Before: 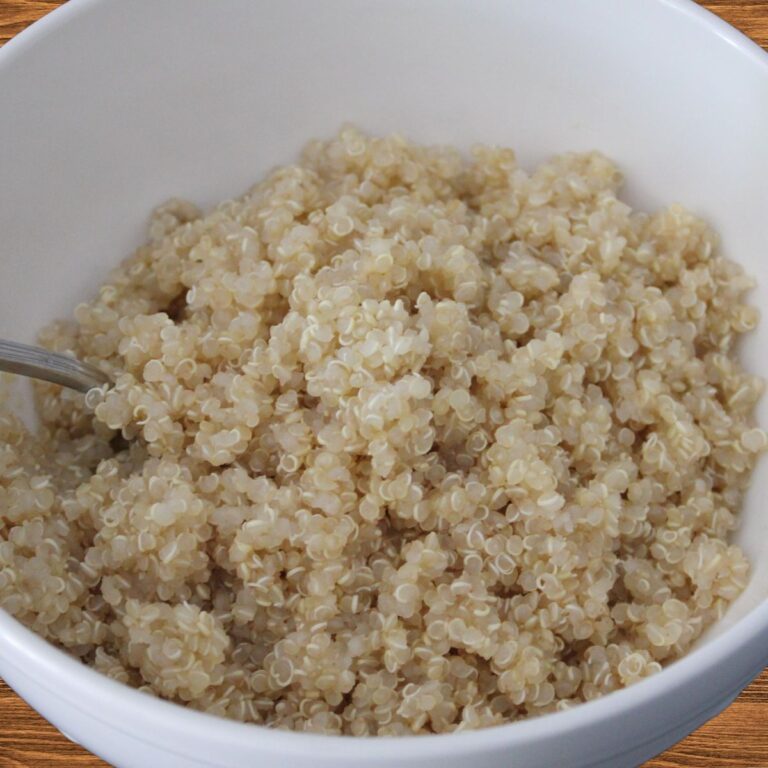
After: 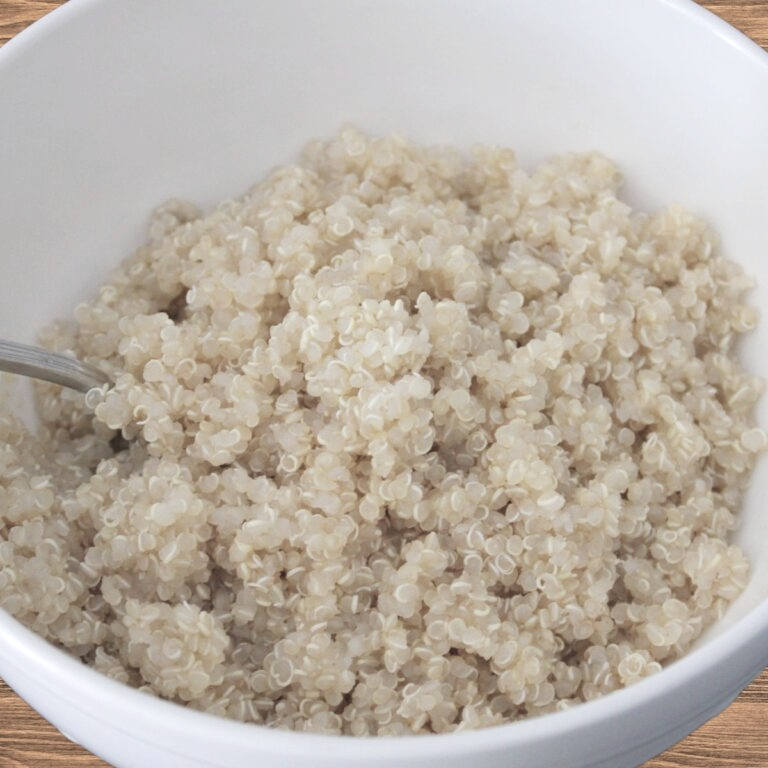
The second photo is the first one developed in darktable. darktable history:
velvia: strength 15.54%
contrast brightness saturation: brightness 0.185, saturation -0.493
exposure: exposure 0.194 EV, compensate exposure bias true, compensate highlight preservation false
